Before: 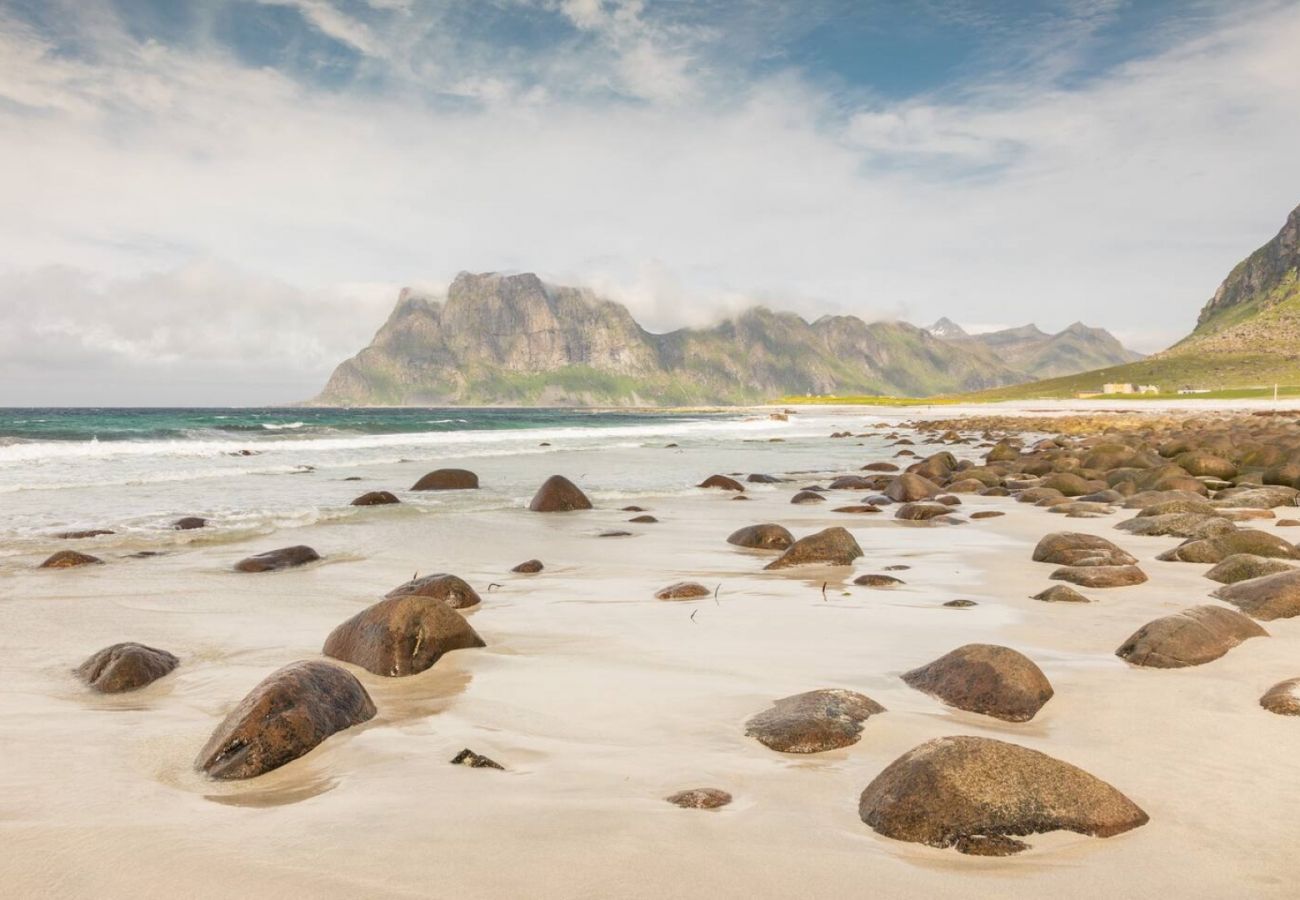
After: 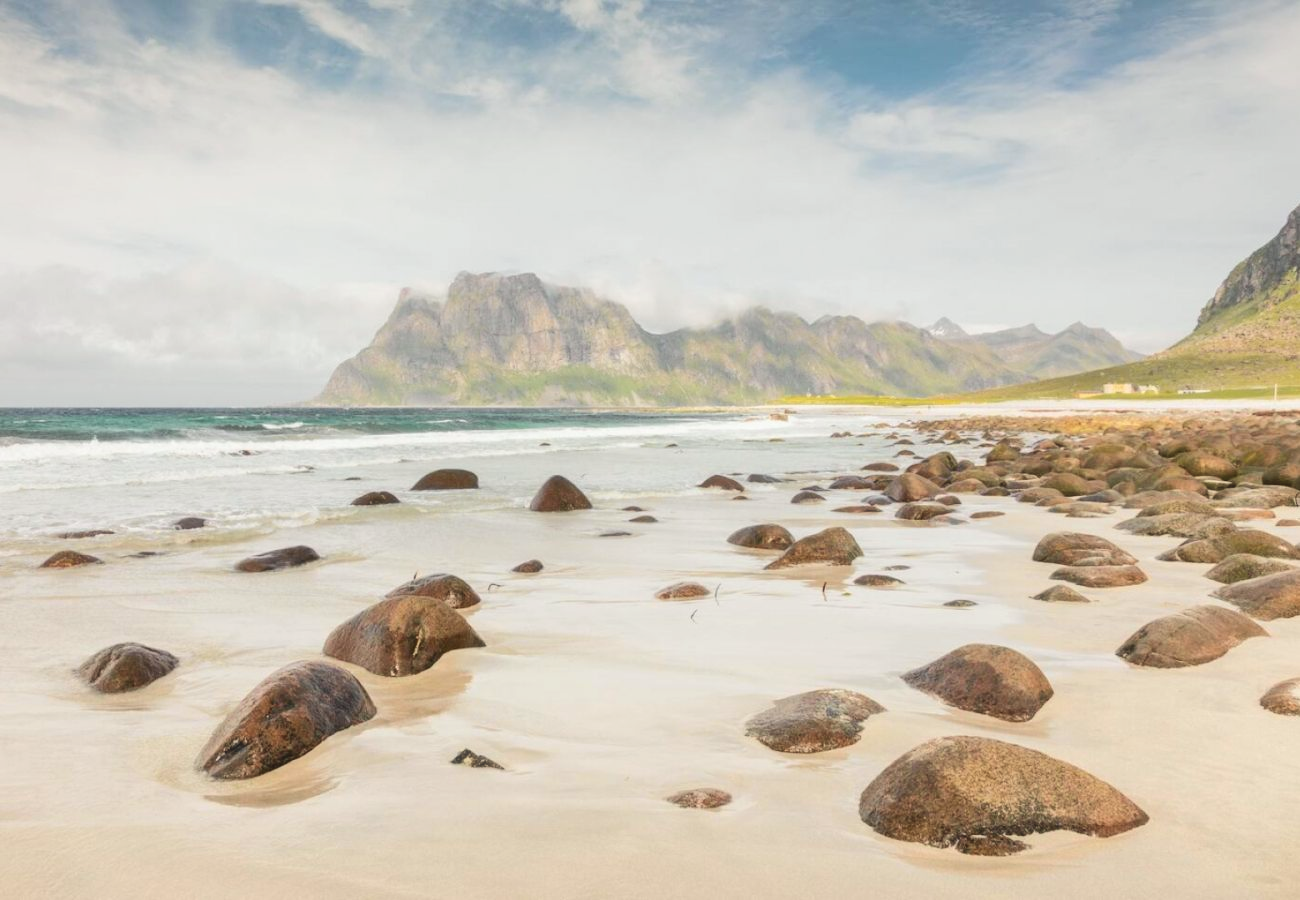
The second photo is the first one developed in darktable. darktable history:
haze removal: strength -0.1, adaptive false
tone curve: curves: ch0 [(0, 0.01) (0.037, 0.032) (0.131, 0.108) (0.275, 0.256) (0.483, 0.512) (0.61, 0.665) (0.696, 0.742) (0.792, 0.819) (0.911, 0.925) (0.997, 0.995)]; ch1 [(0, 0) (0.308, 0.29) (0.425, 0.411) (0.492, 0.488) (0.507, 0.503) (0.53, 0.532) (0.573, 0.586) (0.683, 0.702) (0.746, 0.77) (1, 1)]; ch2 [(0, 0) (0.246, 0.233) (0.36, 0.352) (0.415, 0.415) (0.485, 0.487) (0.502, 0.504) (0.525, 0.518) (0.539, 0.539) (0.587, 0.594) (0.636, 0.652) (0.711, 0.729) (0.845, 0.855) (0.998, 0.977)], color space Lab, independent channels, preserve colors none
